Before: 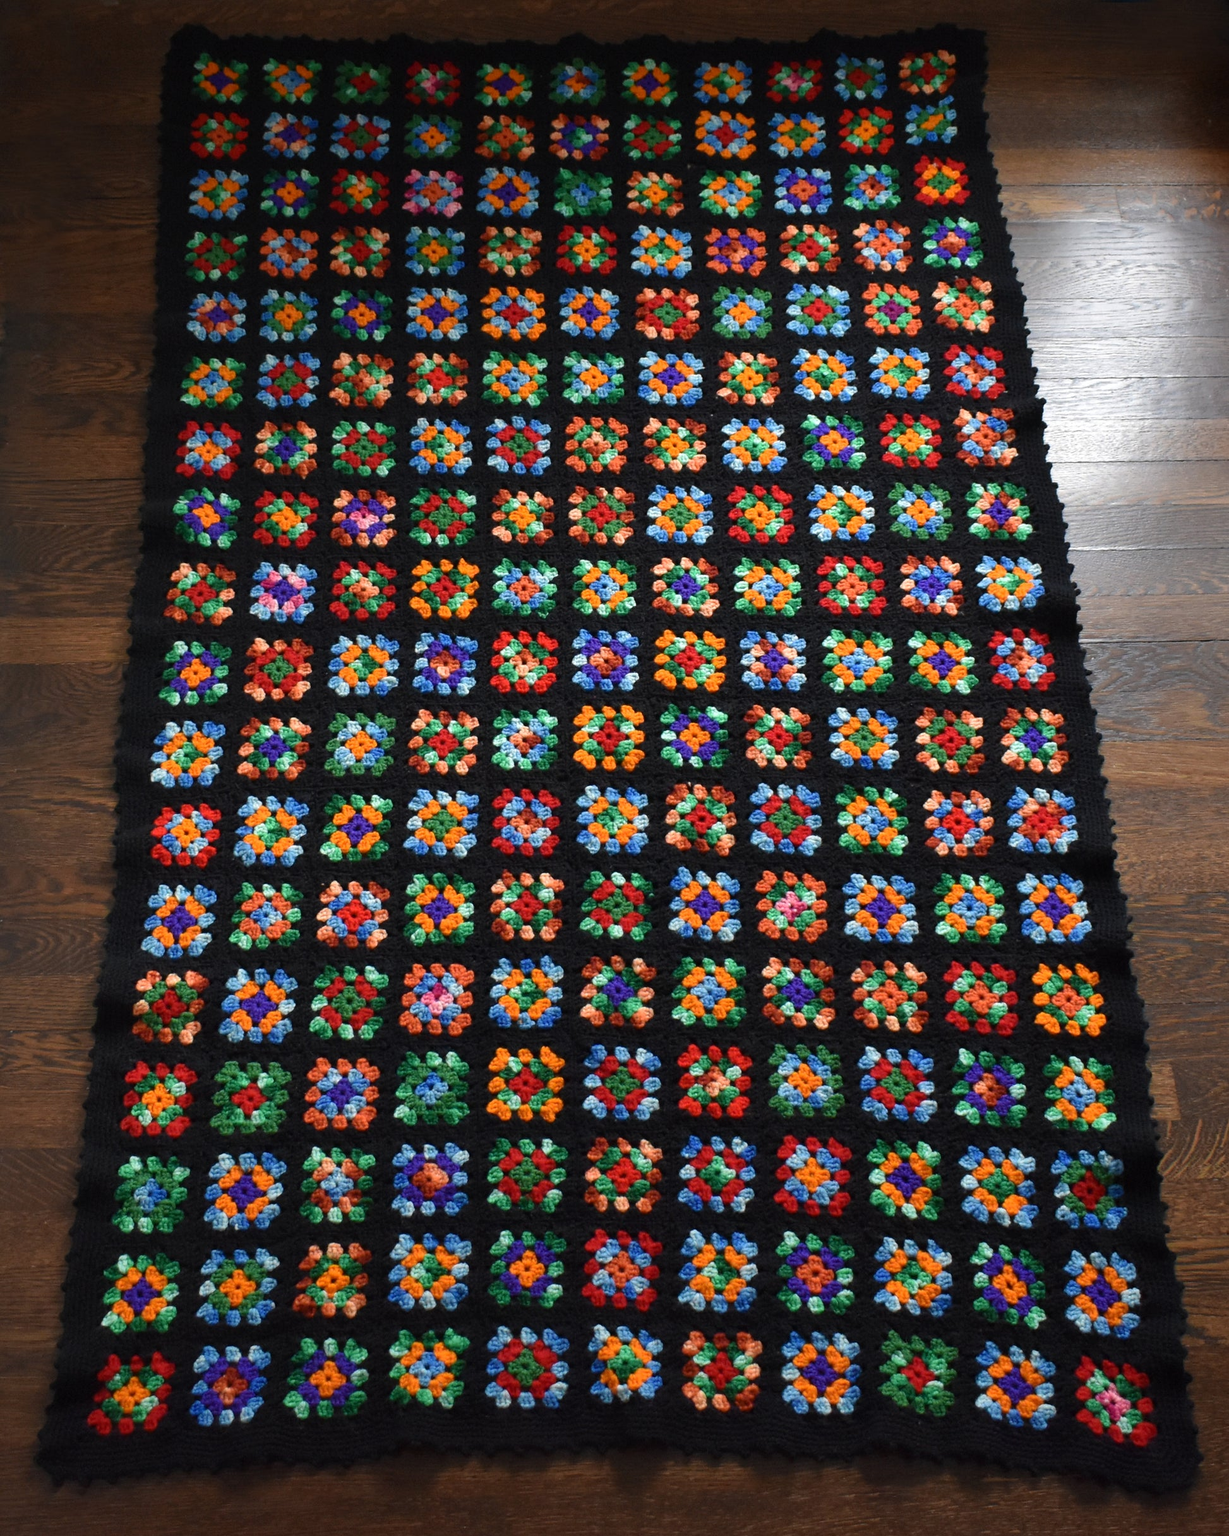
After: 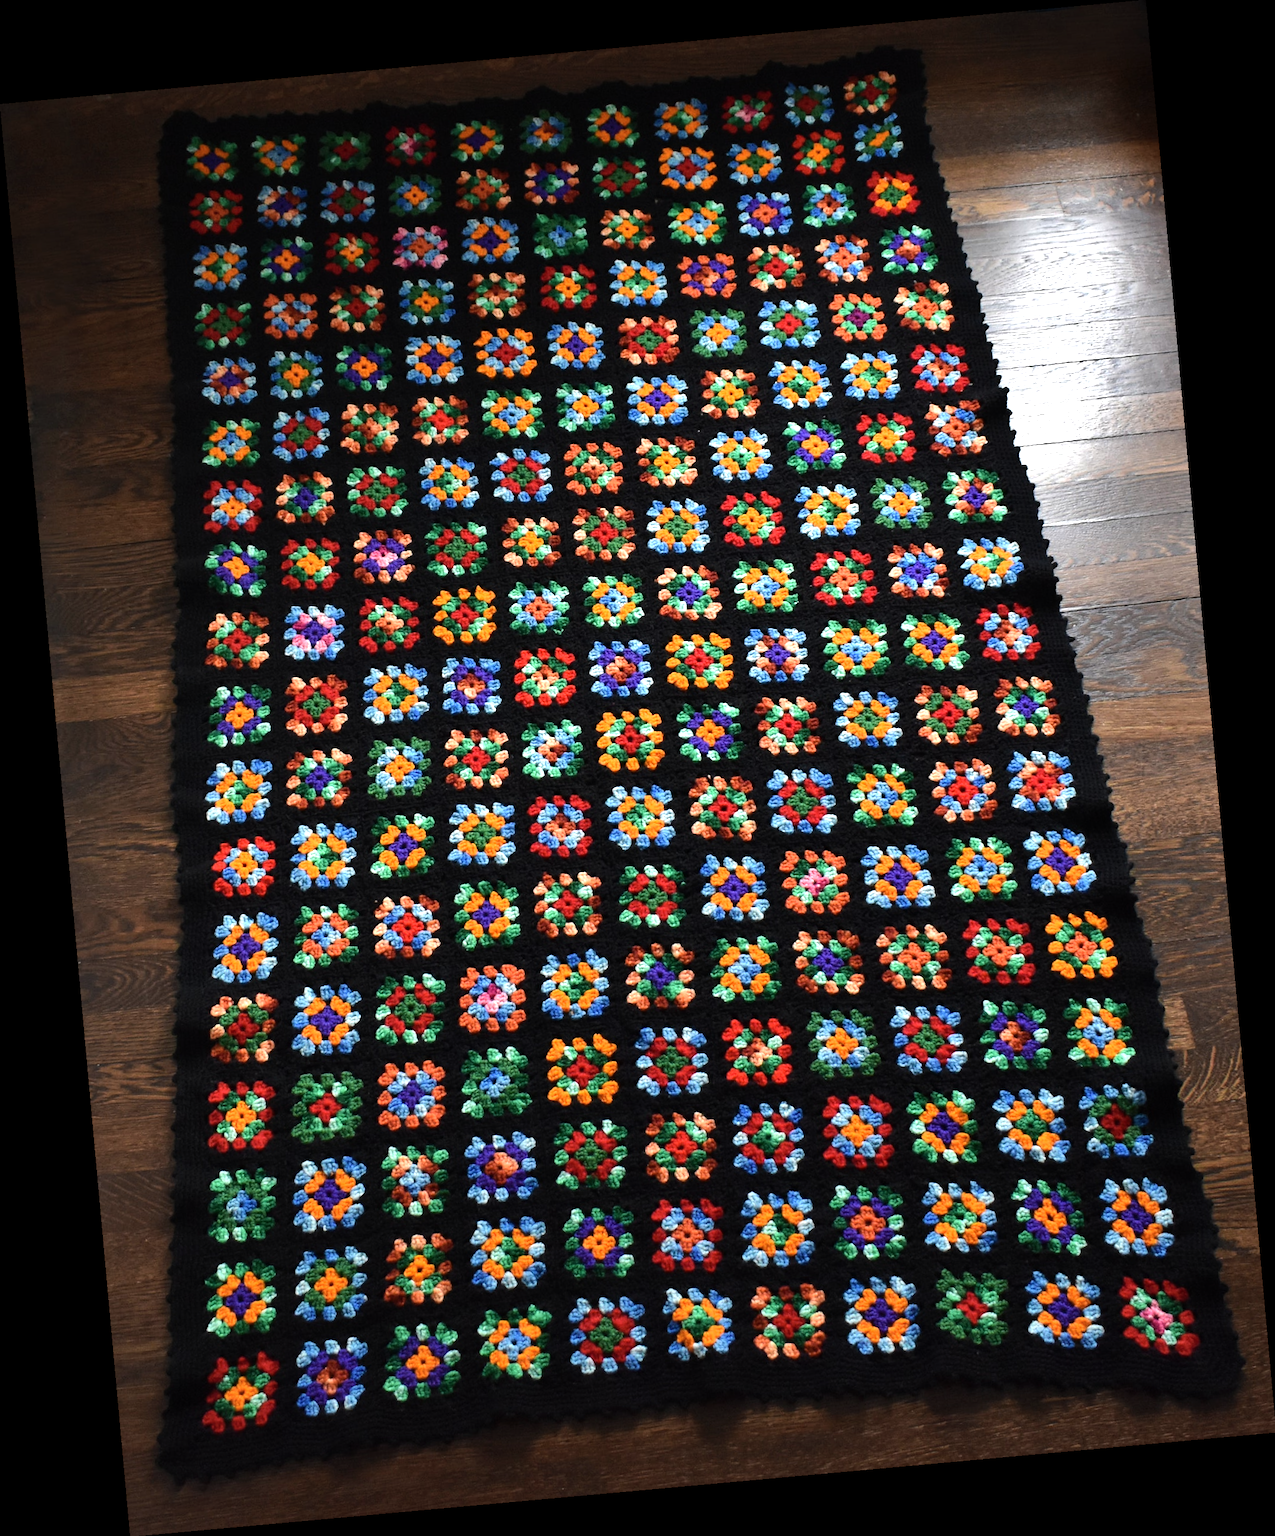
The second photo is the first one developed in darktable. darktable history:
shadows and highlights: shadows 24.5, highlights -78.15, soften with gaussian
rotate and perspective: rotation -5.2°, automatic cropping off
tone equalizer: -8 EV -0.75 EV, -7 EV -0.7 EV, -6 EV -0.6 EV, -5 EV -0.4 EV, -3 EV 0.4 EV, -2 EV 0.6 EV, -1 EV 0.7 EV, +0 EV 0.75 EV, edges refinement/feathering 500, mask exposure compensation -1.57 EV, preserve details no
